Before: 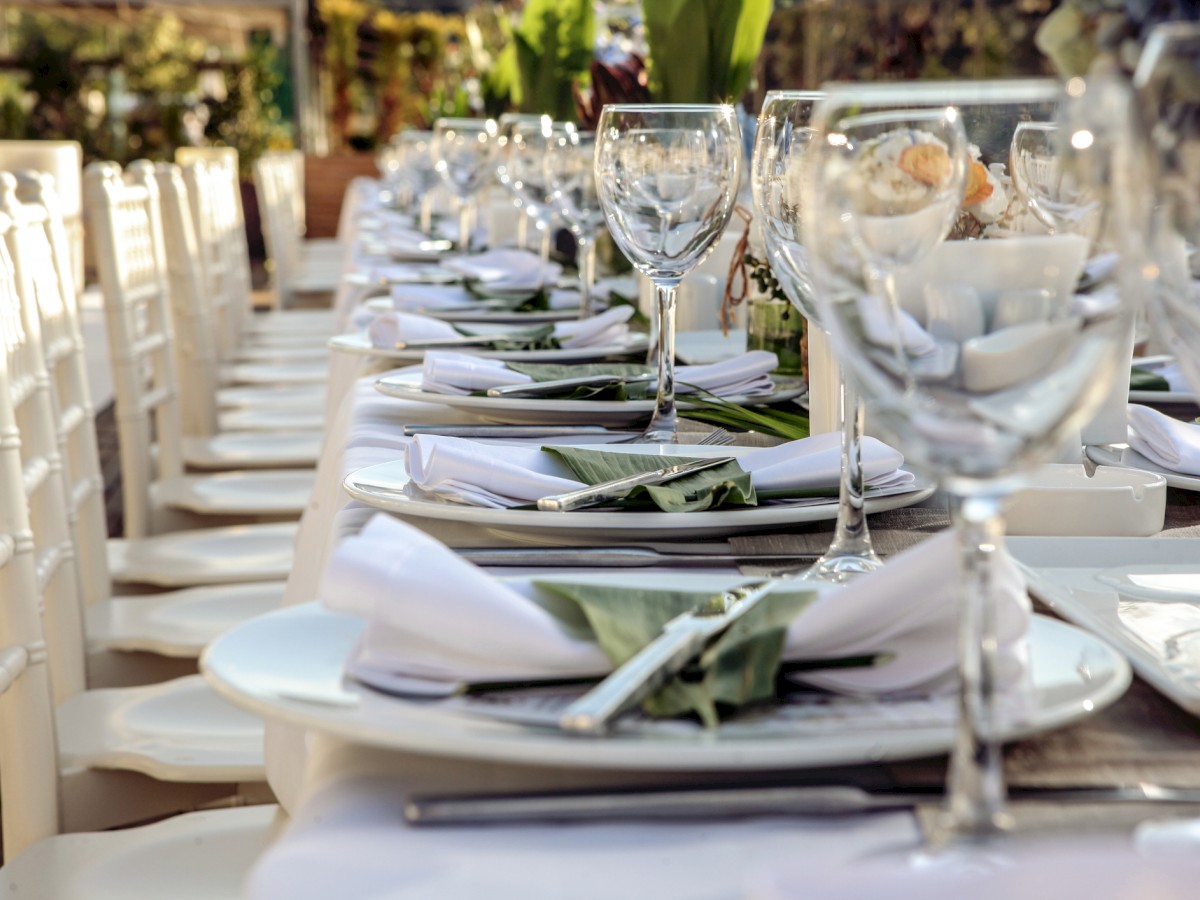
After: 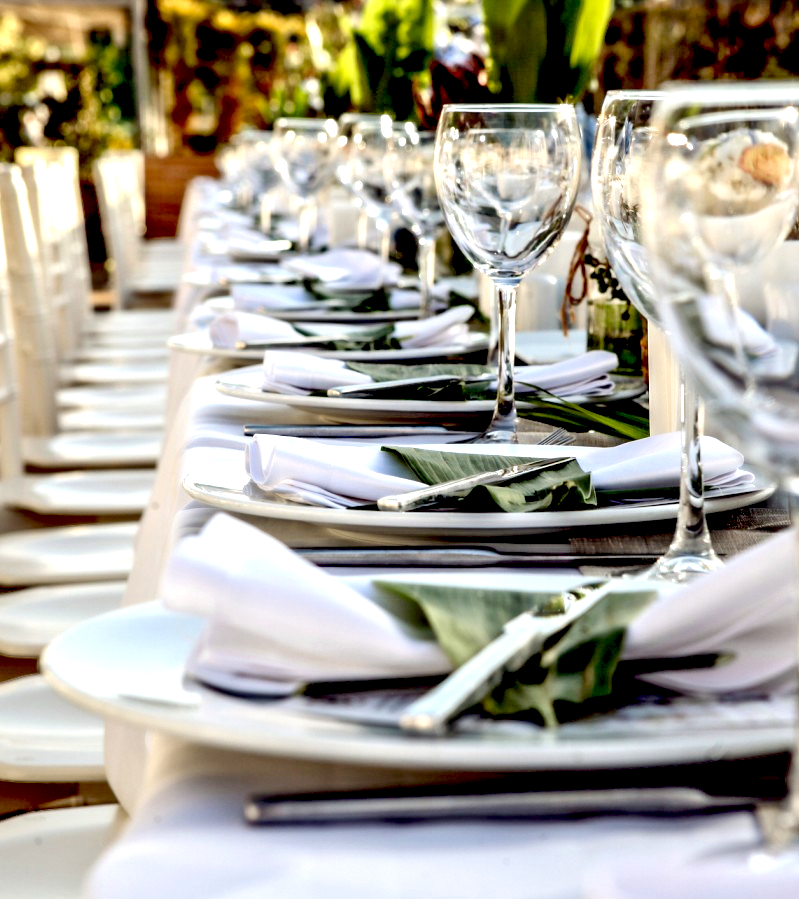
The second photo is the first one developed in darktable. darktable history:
exposure: black level correction 0.04, exposure 0.5 EV, compensate highlight preservation false
crop and rotate: left 13.342%, right 19.991%
contrast equalizer: y [[0.513, 0.565, 0.608, 0.562, 0.512, 0.5], [0.5 ×6], [0.5, 0.5, 0.5, 0.528, 0.598, 0.658], [0 ×6], [0 ×6]]
